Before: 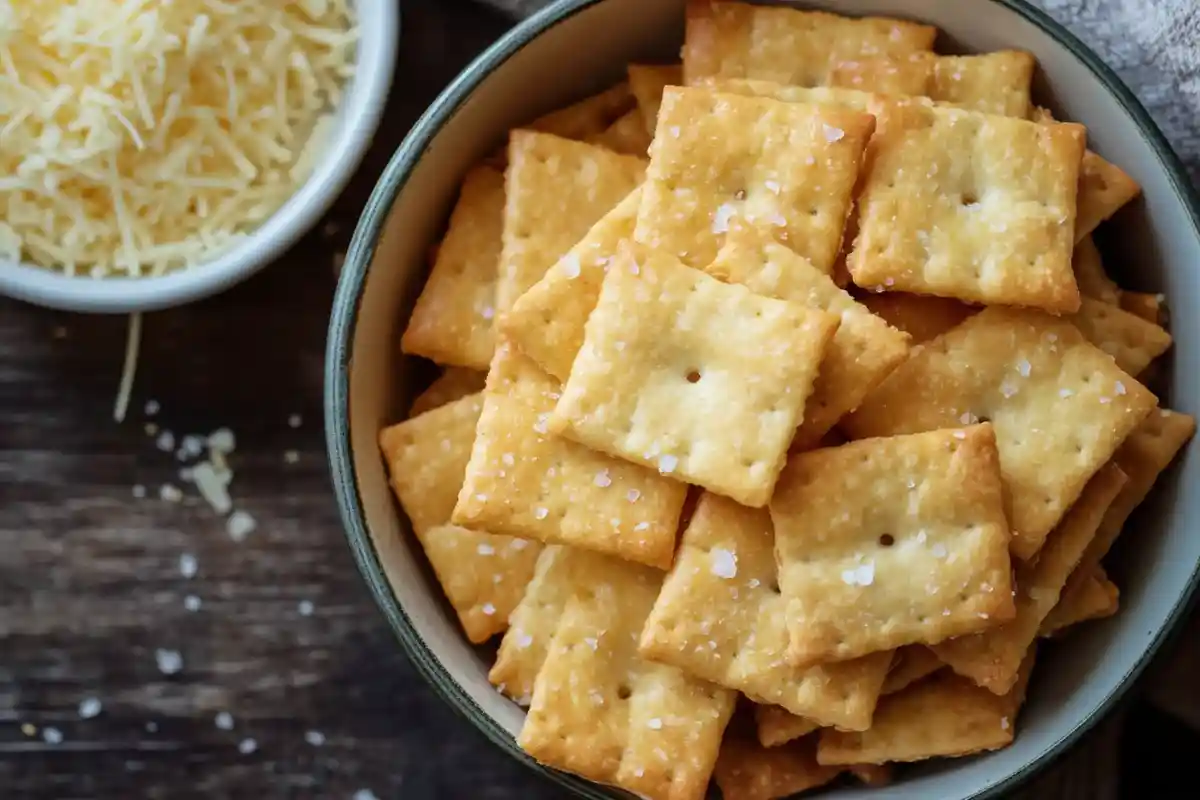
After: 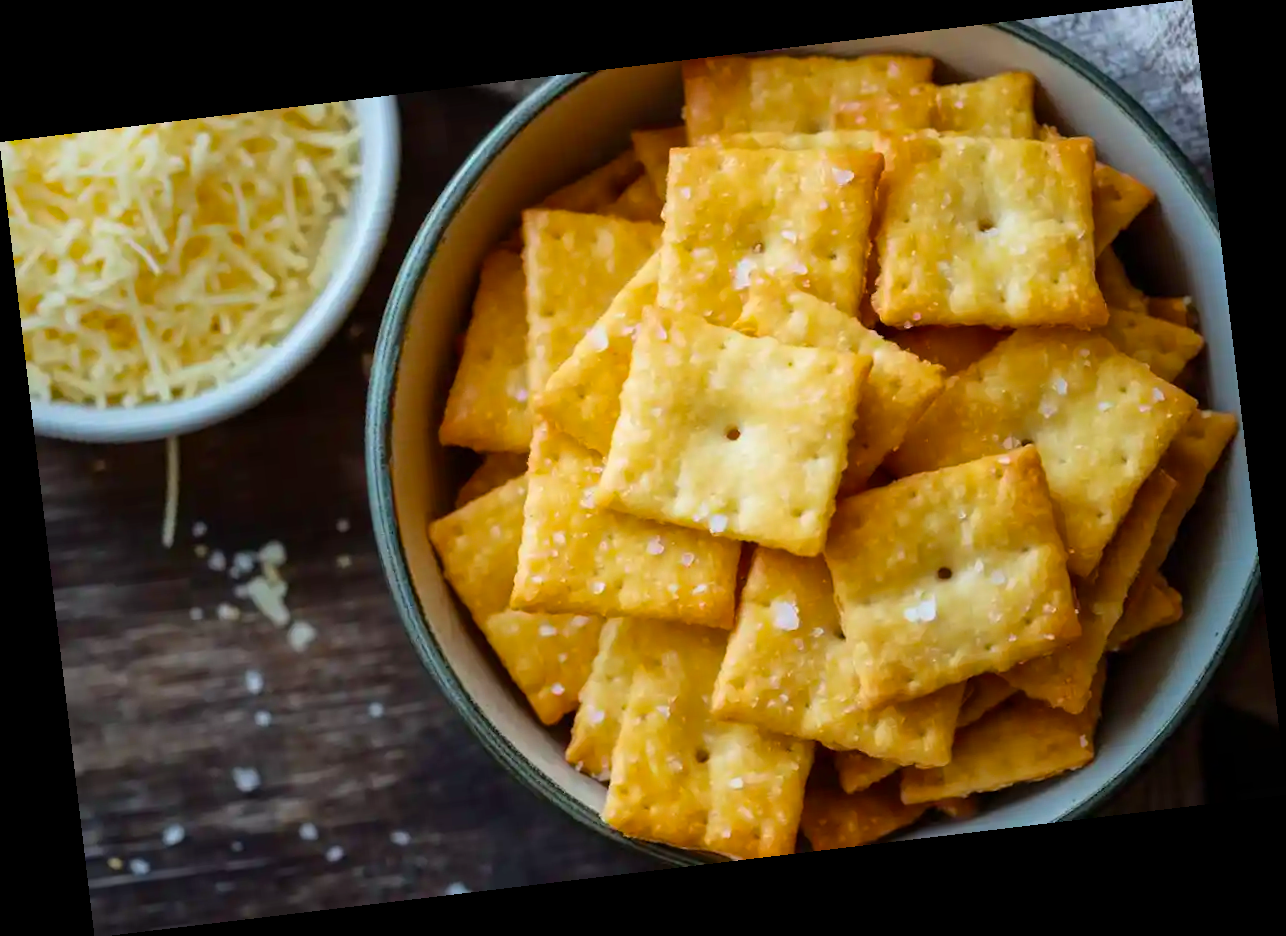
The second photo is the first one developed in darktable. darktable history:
rotate and perspective: rotation -6.83°, automatic cropping off
color balance rgb: perceptual saturation grading › global saturation 25%, global vibrance 20%
